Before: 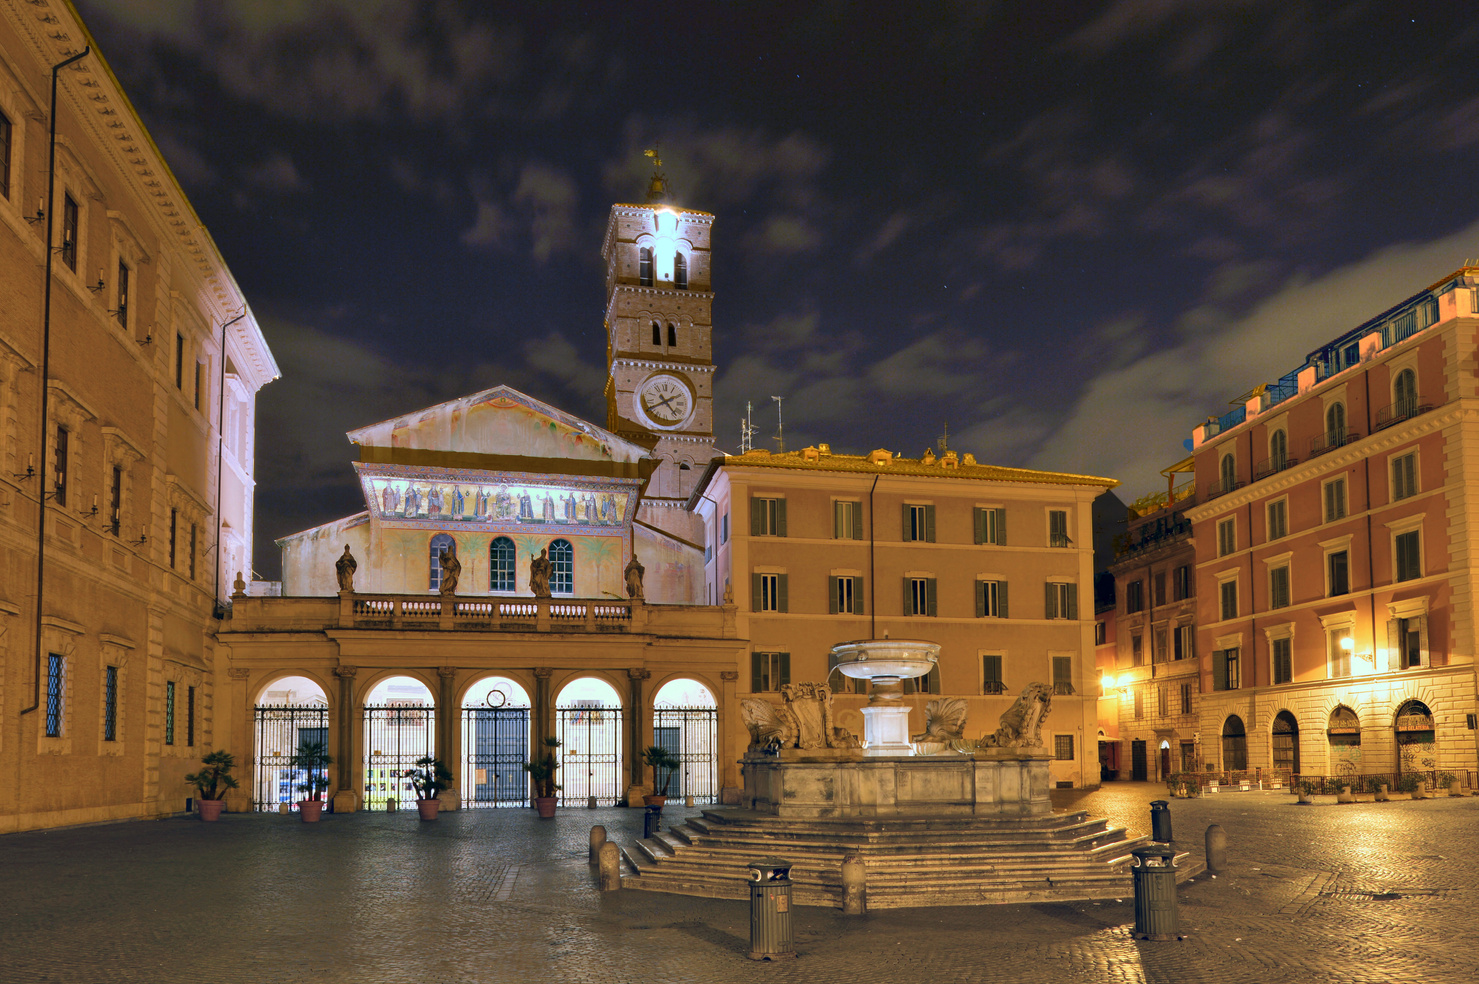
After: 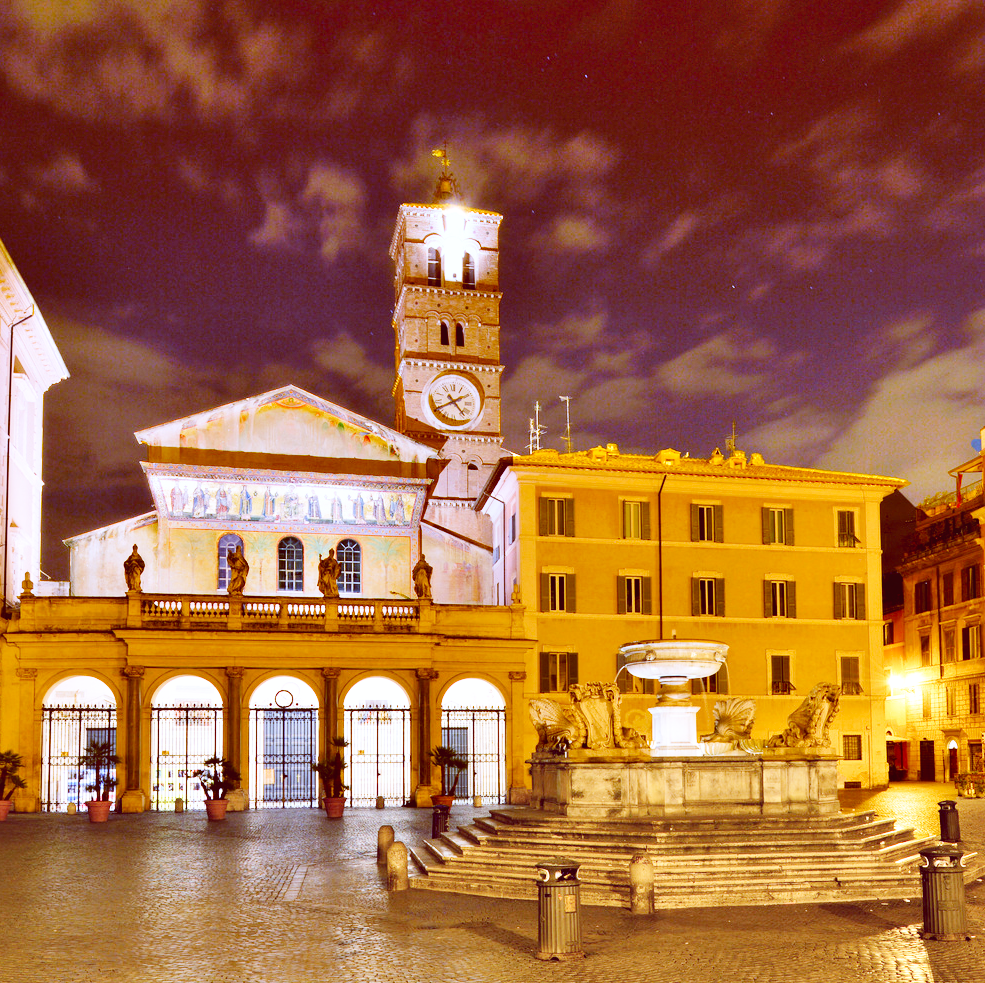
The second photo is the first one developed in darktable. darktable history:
white balance: red 1.004, blue 1.096
color balance: lift [1, 1.011, 0.999, 0.989], gamma [1.109, 1.045, 1.039, 0.955], gain [0.917, 0.936, 0.952, 1.064], contrast 2.32%, contrast fulcrum 19%, output saturation 101%
crop and rotate: left 14.436%, right 18.898%
shadows and highlights: low approximation 0.01, soften with gaussian
base curve: curves: ch0 [(0, 0.003) (0.001, 0.002) (0.006, 0.004) (0.02, 0.022) (0.048, 0.086) (0.094, 0.234) (0.162, 0.431) (0.258, 0.629) (0.385, 0.8) (0.548, 0.918) (0.751, 0.988) (1, 1)], preserve colors none
